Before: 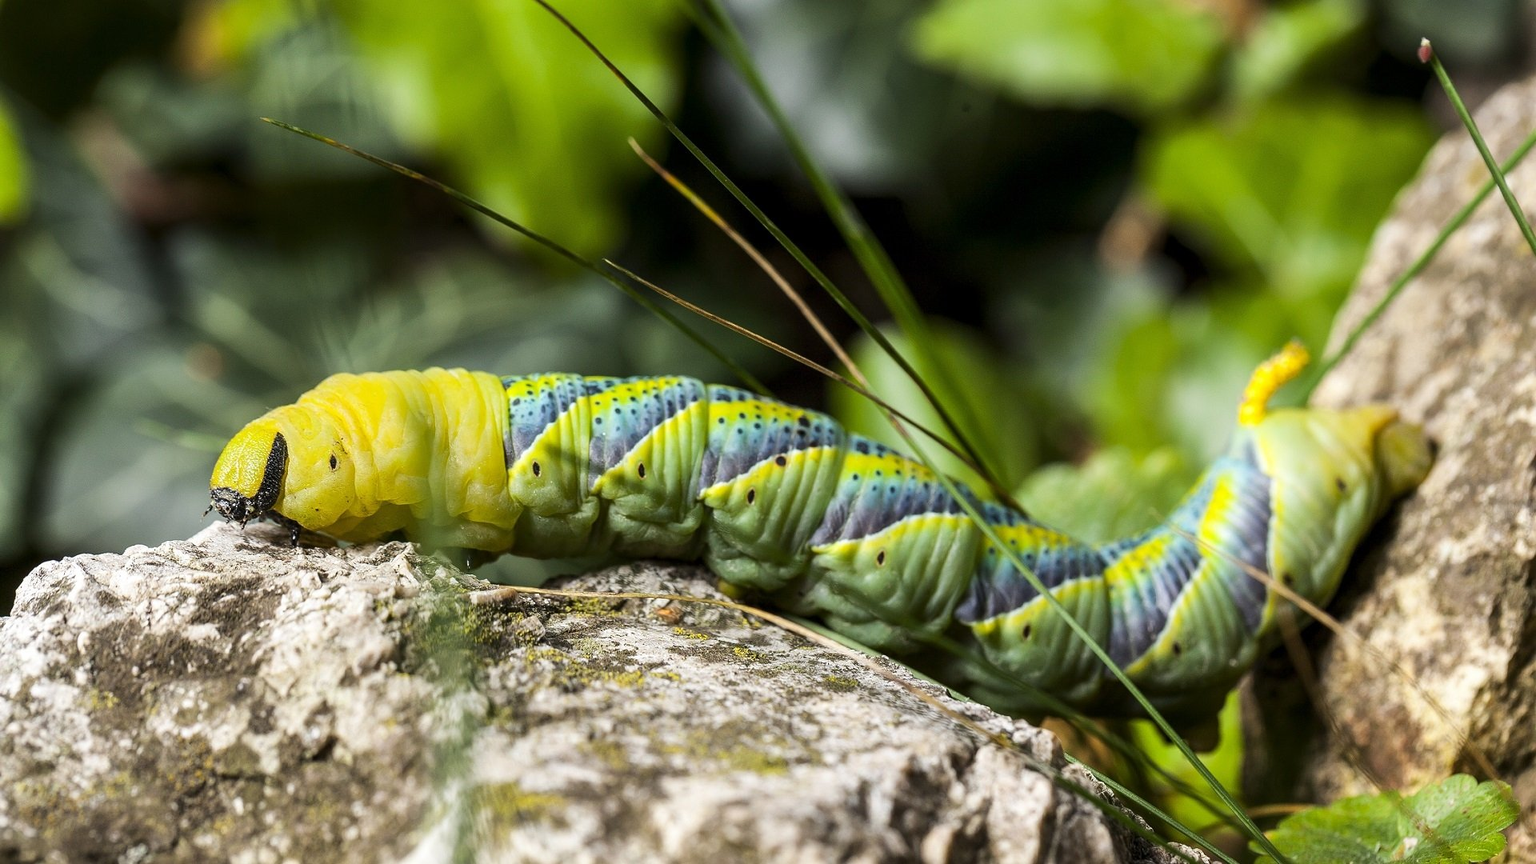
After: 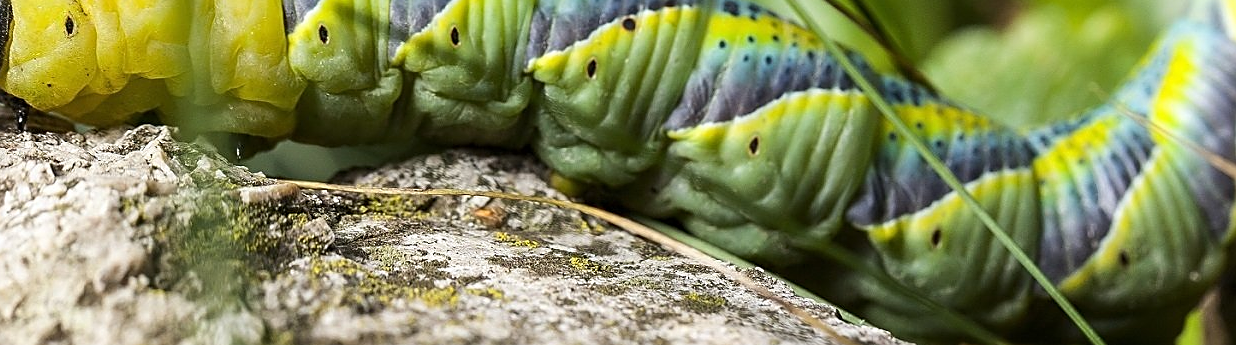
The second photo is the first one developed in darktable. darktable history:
sharpen: on, module defaults
crop: left 18.091%, top 51.13%, right 17.525%, bottom 16.85%
